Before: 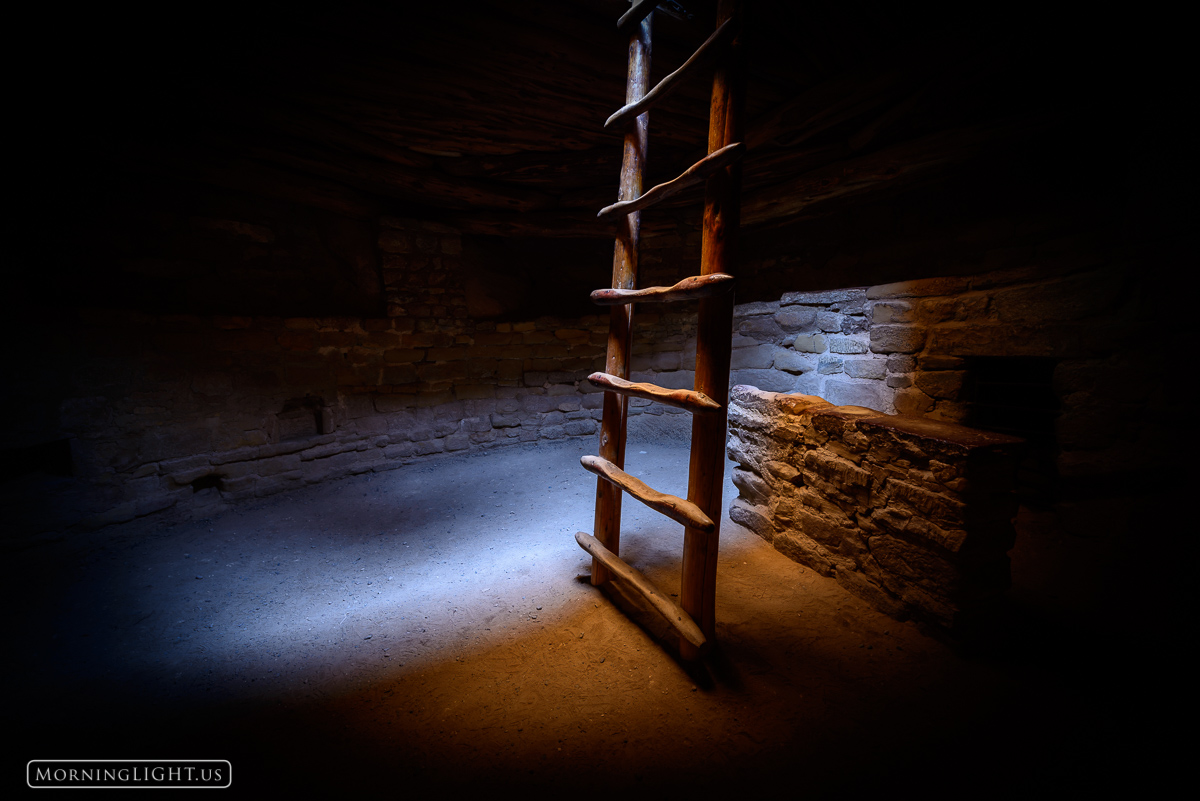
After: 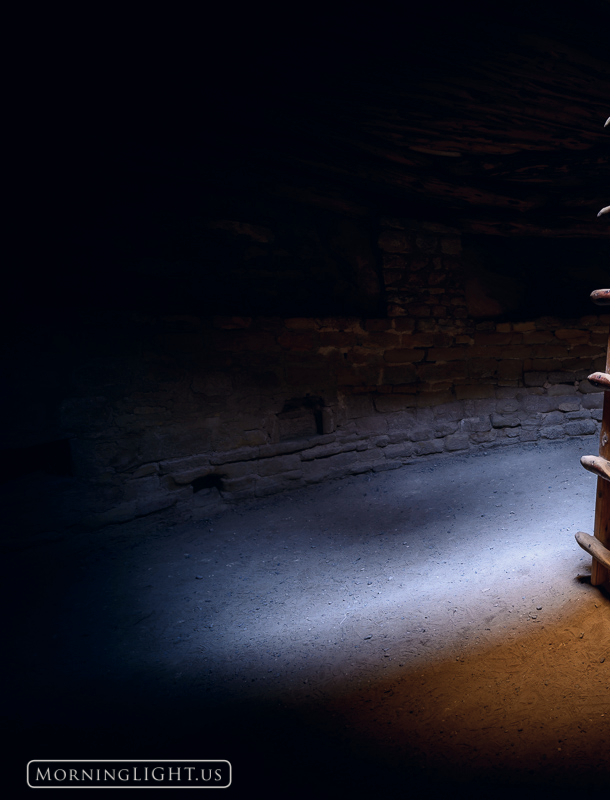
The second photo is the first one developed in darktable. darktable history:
color correction: highlights a* 2.78, highlights b* 5.02, shadows a* -1.52, shadows b* -4.91, saturation 0.777
crop and rotate: left 0.031%, top 0%, right 49.078%
